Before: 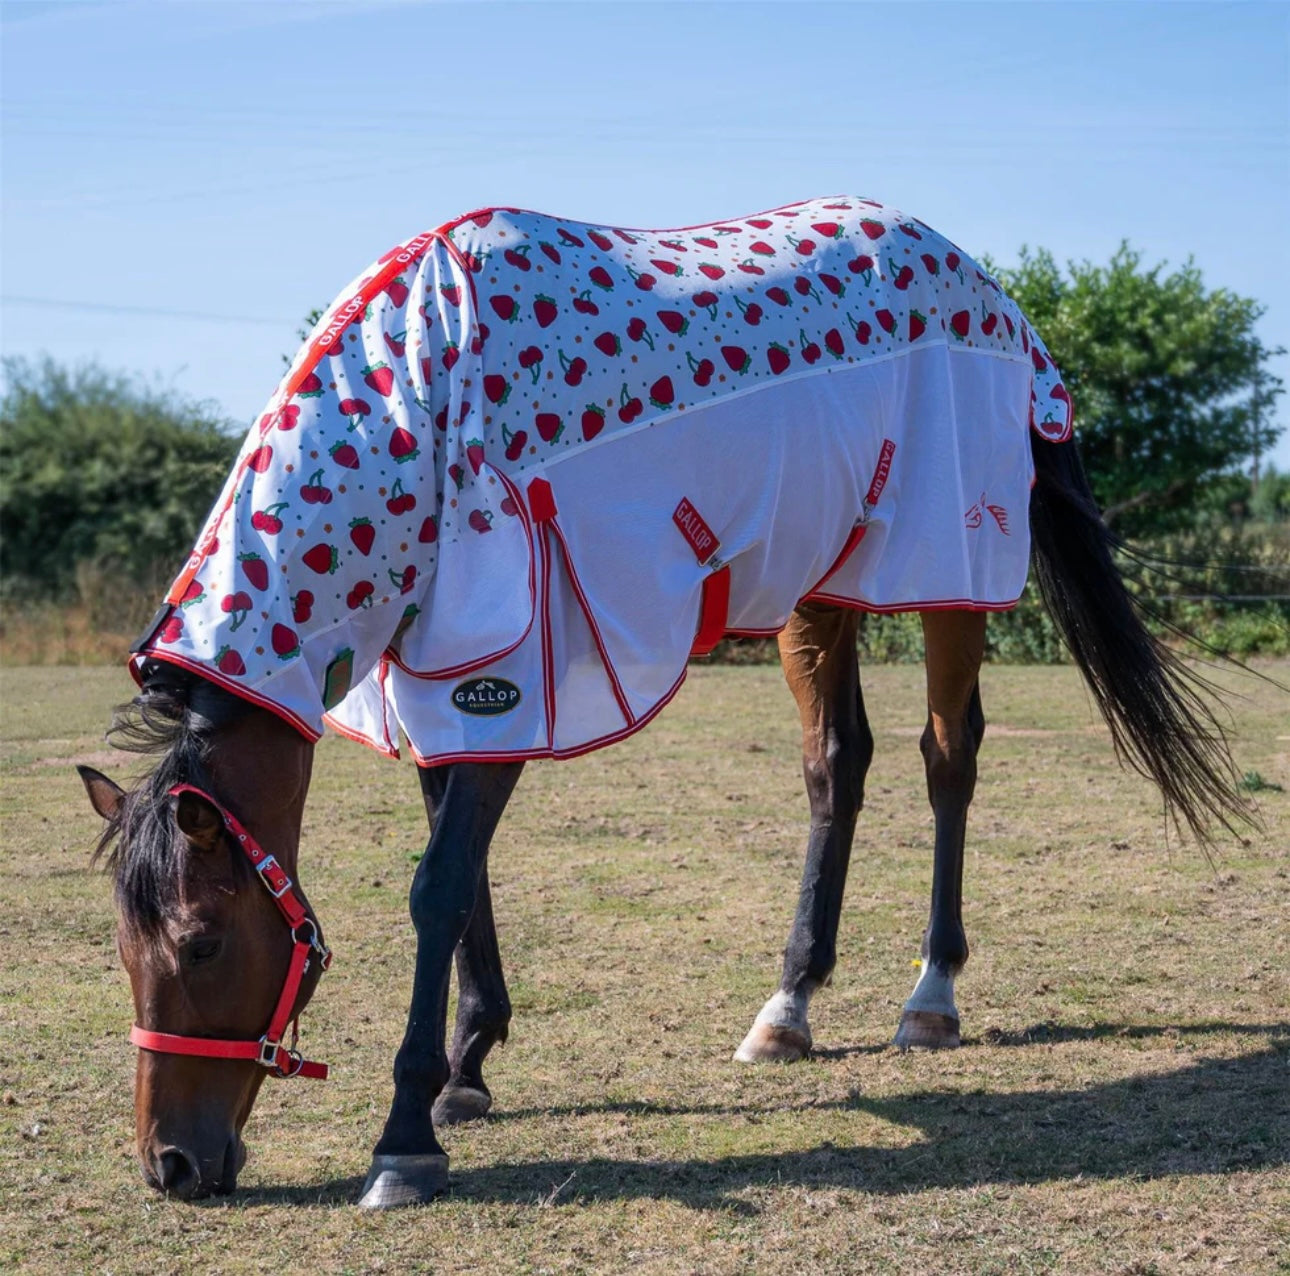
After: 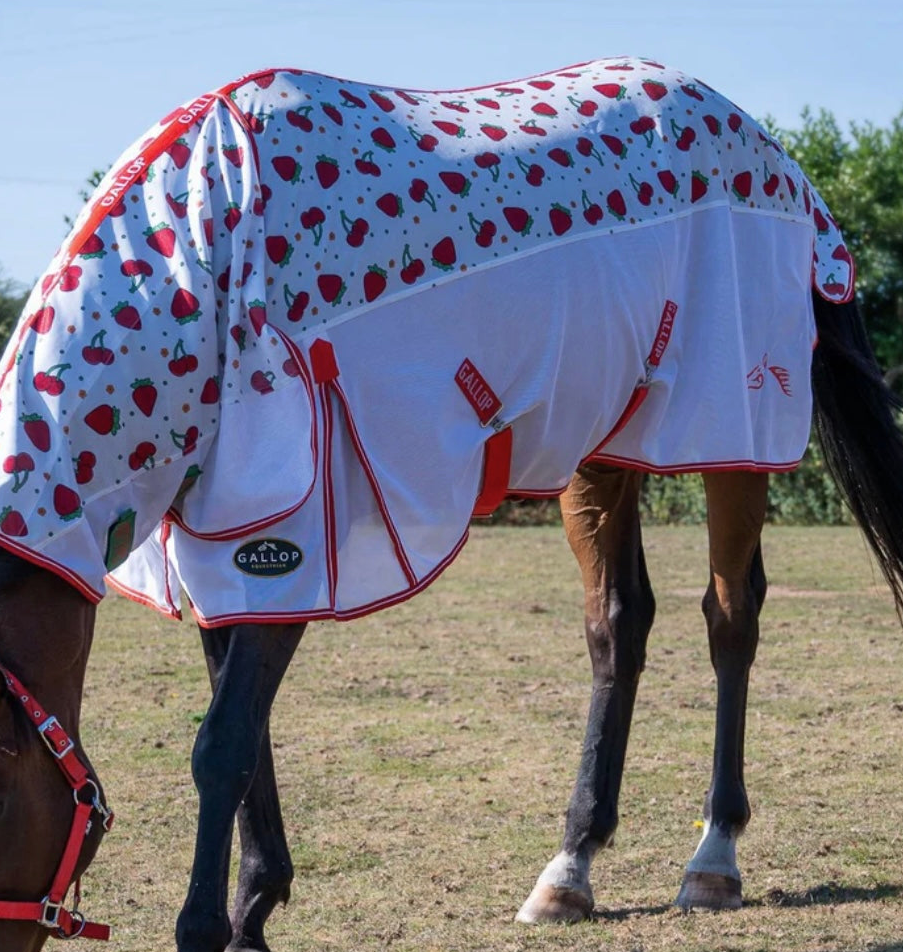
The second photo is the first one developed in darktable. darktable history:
crop and rotate: left 16.937%, top 10.947%, right 13.056%, bottom 14.418%
contrast brightness saturation: saturation -0.07
